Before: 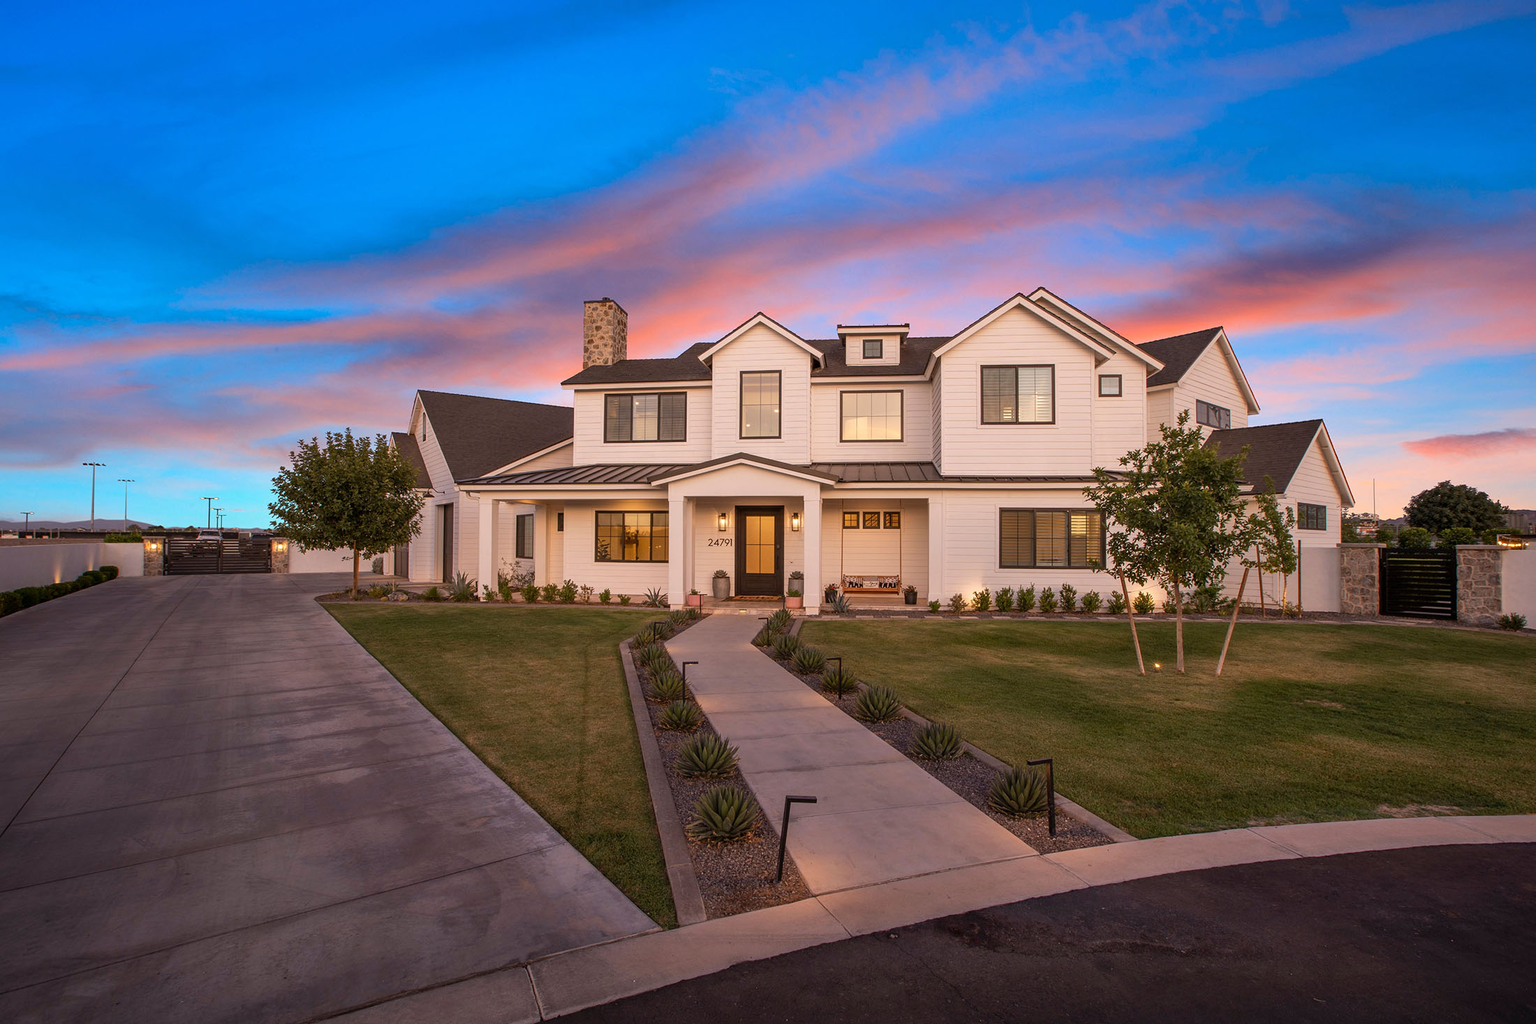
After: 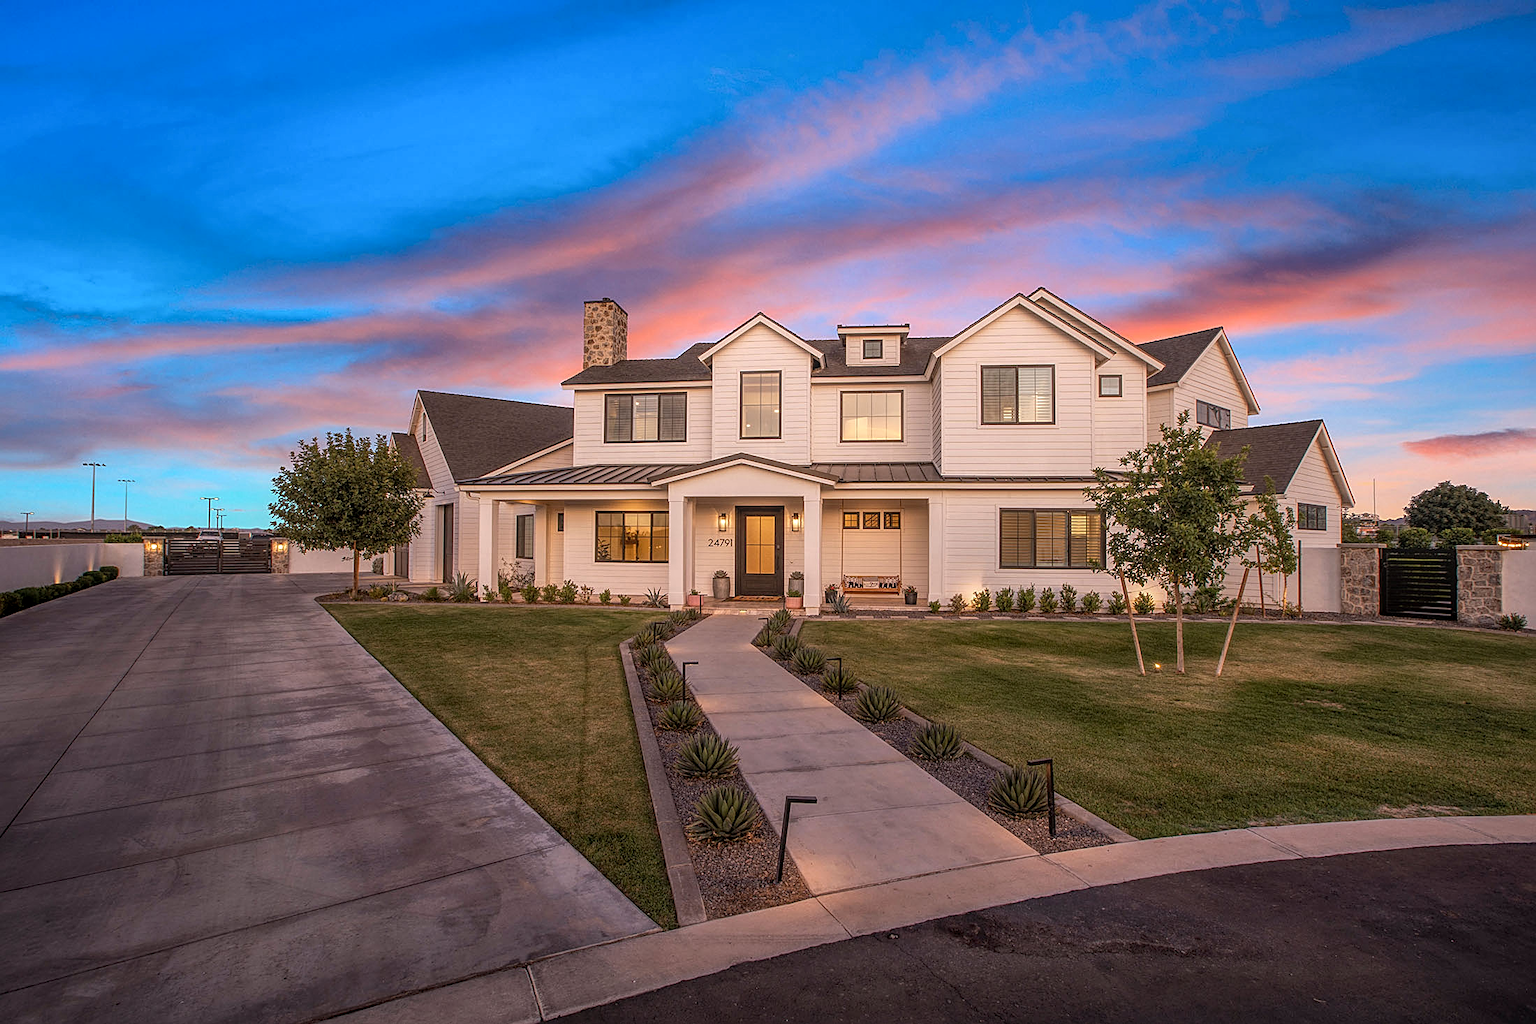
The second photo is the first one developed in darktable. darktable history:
sharpen: on, module defaults
local contrast: highlights 74%, shadows 55%, detail 176%, midtone range 0.207
